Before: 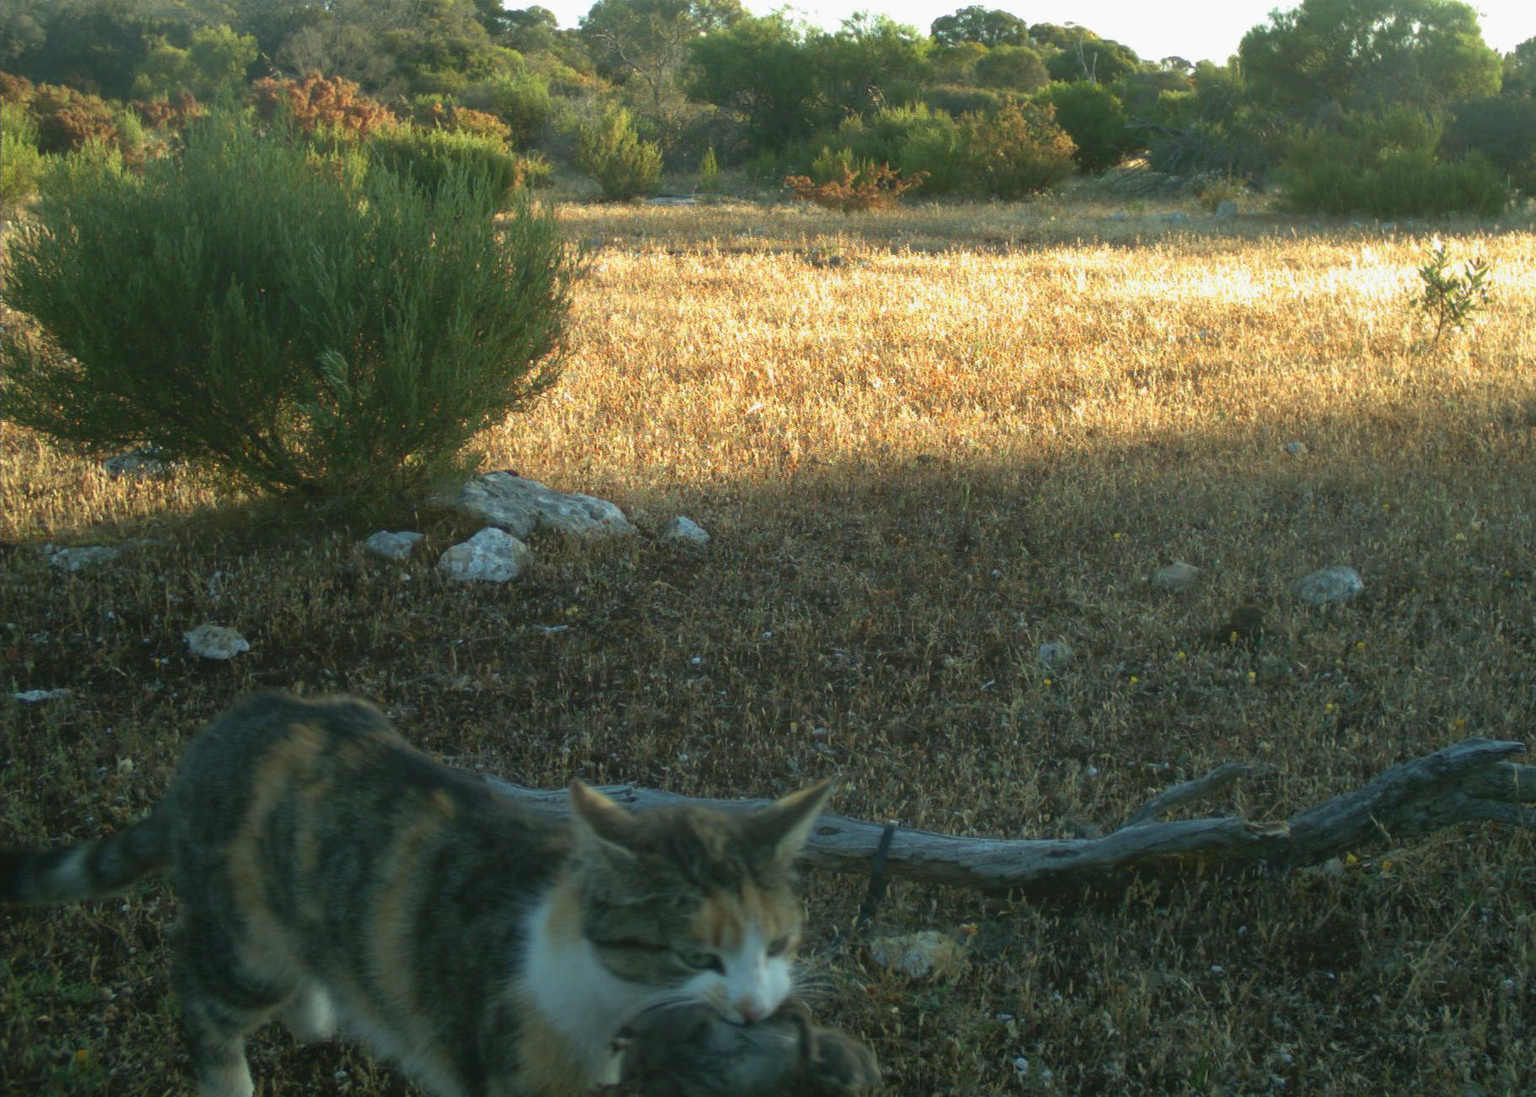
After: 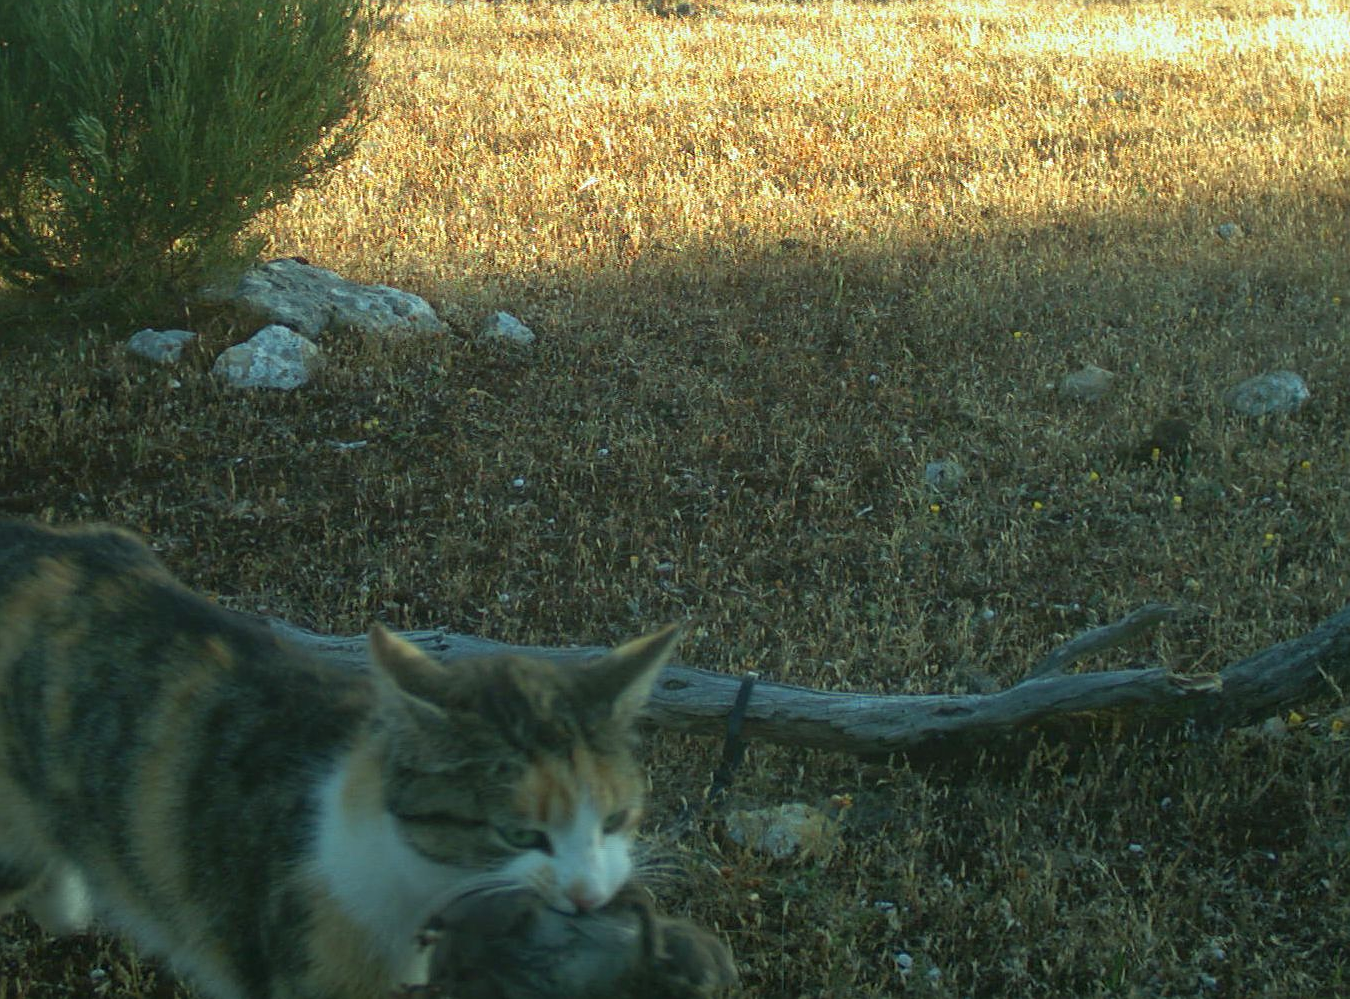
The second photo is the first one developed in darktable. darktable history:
crop: left 16.832%, top 23.11%, right 8.982%
color correction: highlights a* -6.87, highlights b* 0.565
sharpen: on, module defaults
